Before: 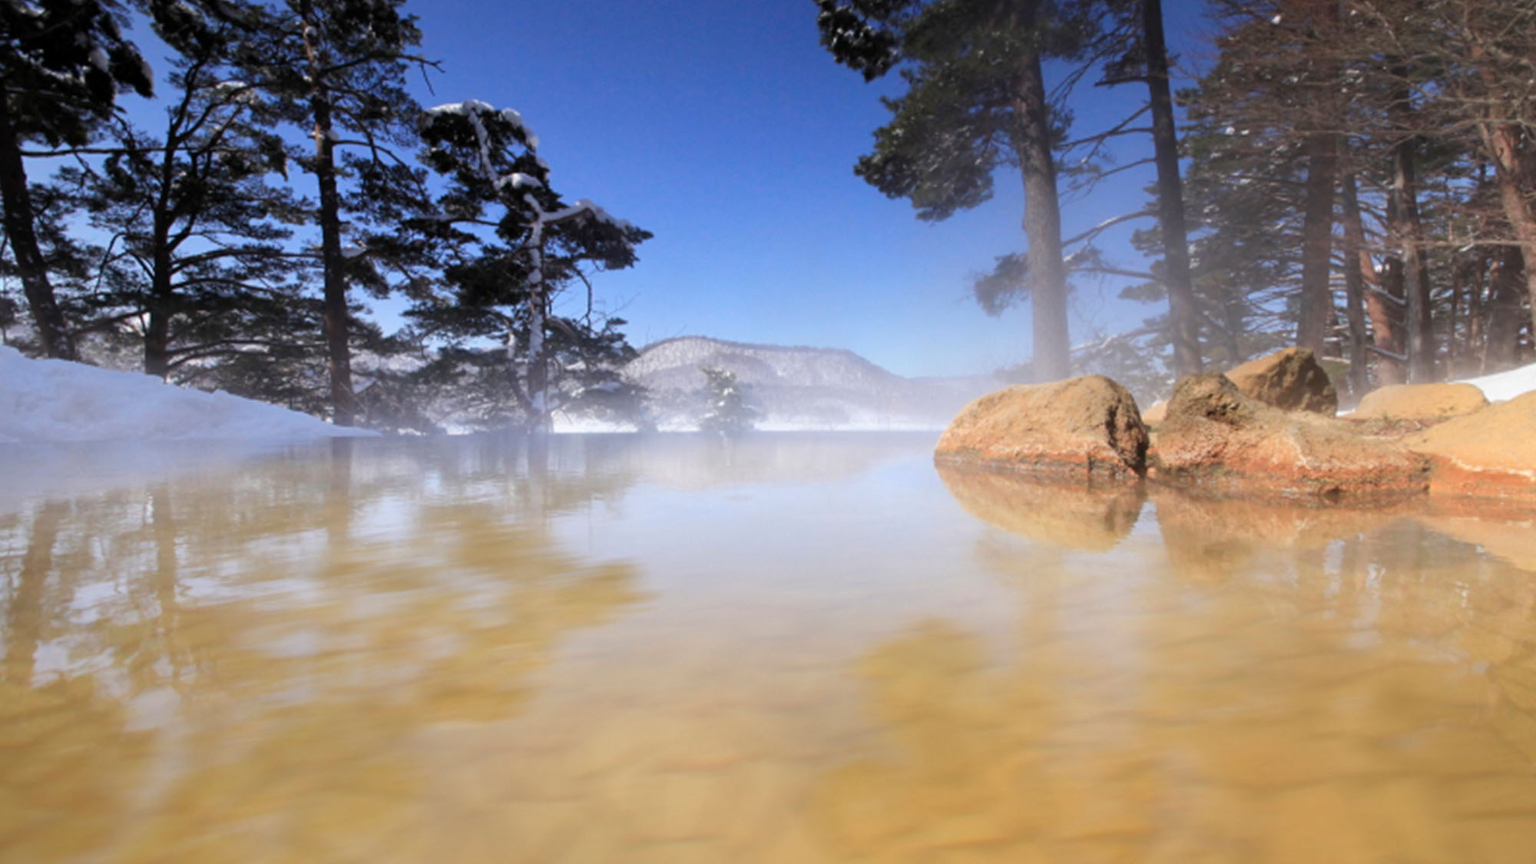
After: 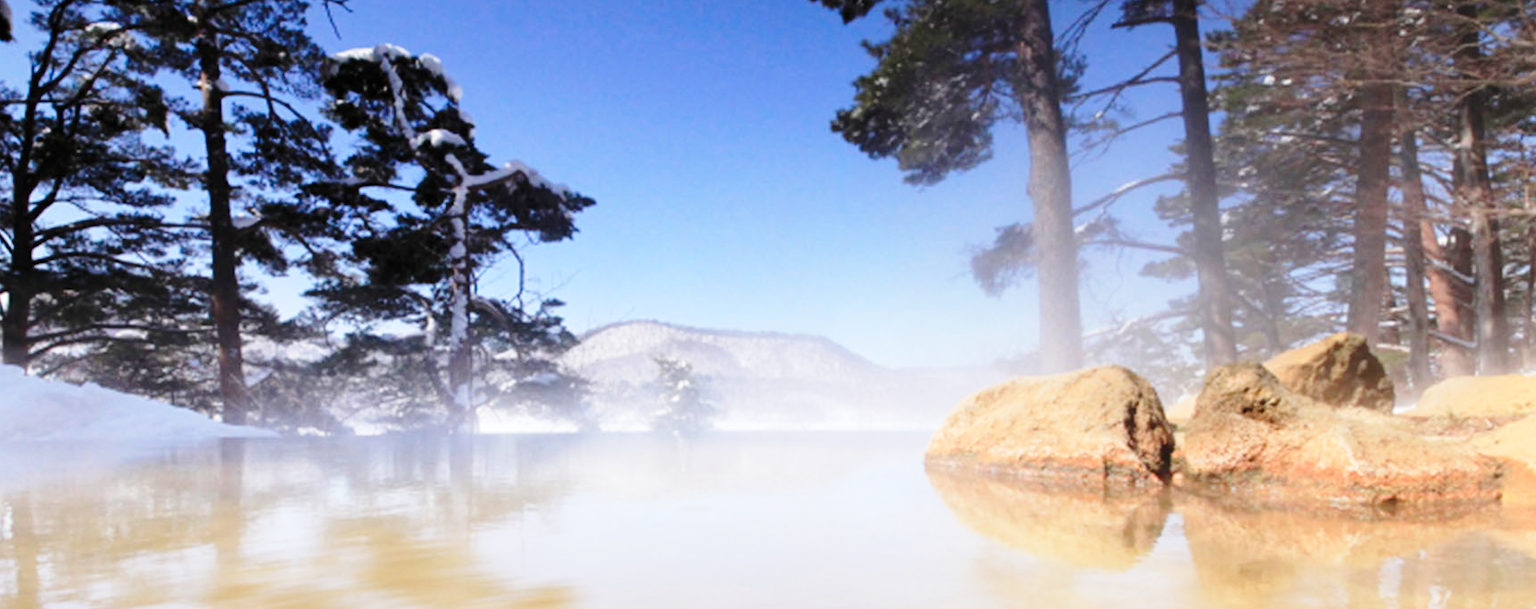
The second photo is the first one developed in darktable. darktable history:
base curve: curves: ch0 [(0, 0) (0.028, 0.03) (0.121, 0.232) (0.46, 0.748) (0.859, 0.968) (1, 1)], preserve colors none
crop and rotate: left 9.345%, top 7.22%, right 4.982%, bottom 32.331%
